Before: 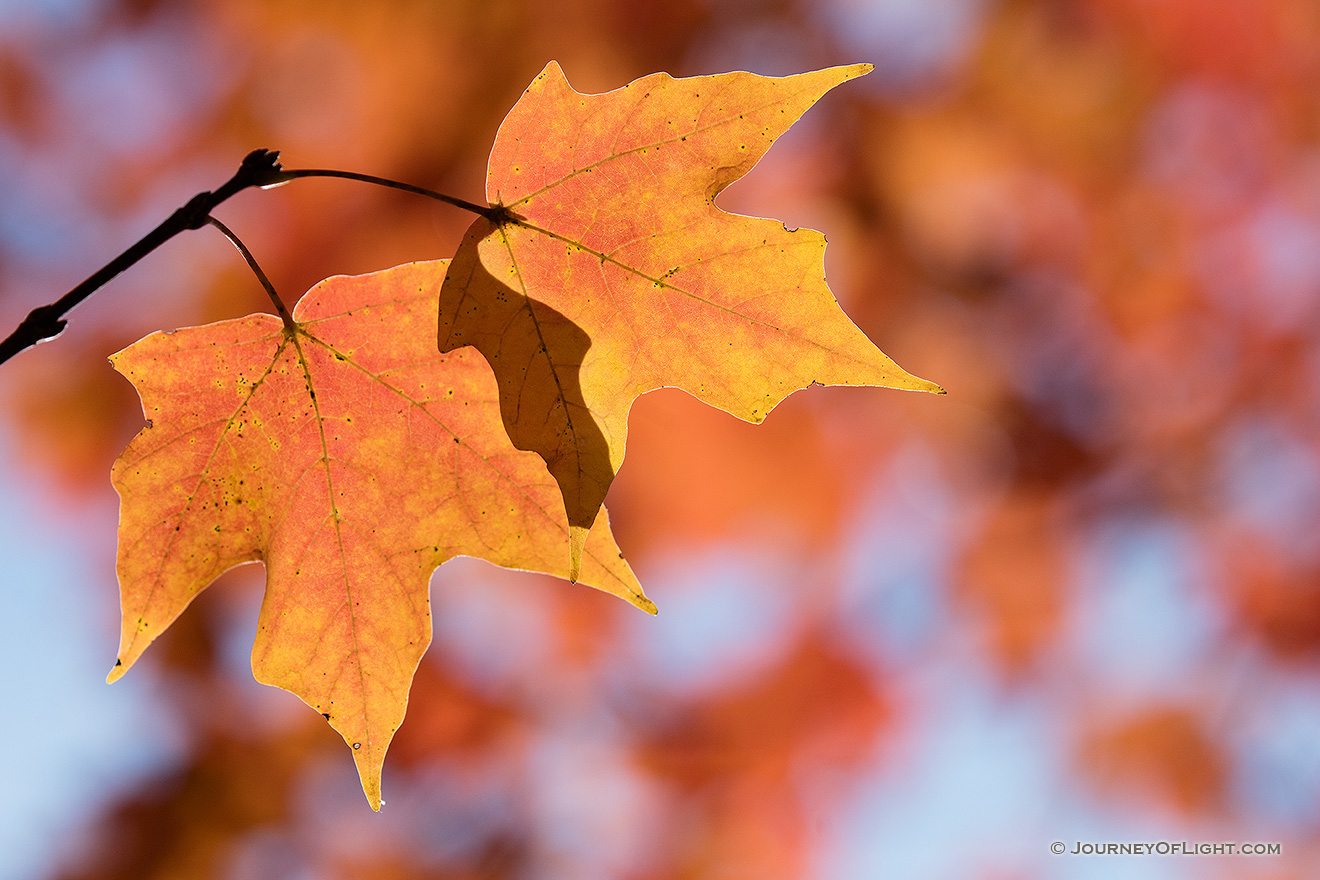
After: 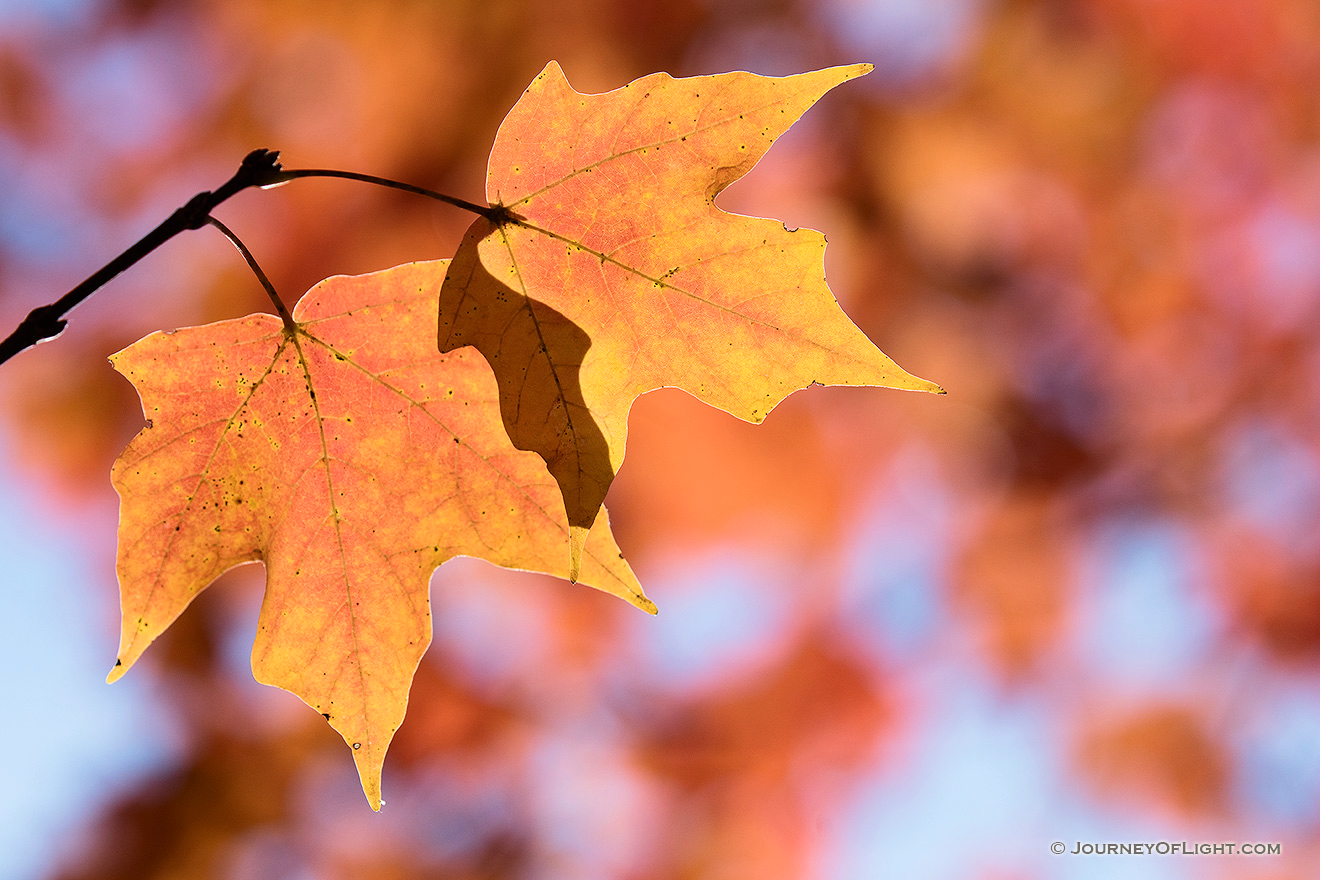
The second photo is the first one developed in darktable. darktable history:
velvia: on, module defaults
contrast brightness saturation: contrast 0.151, brightness 0.046
